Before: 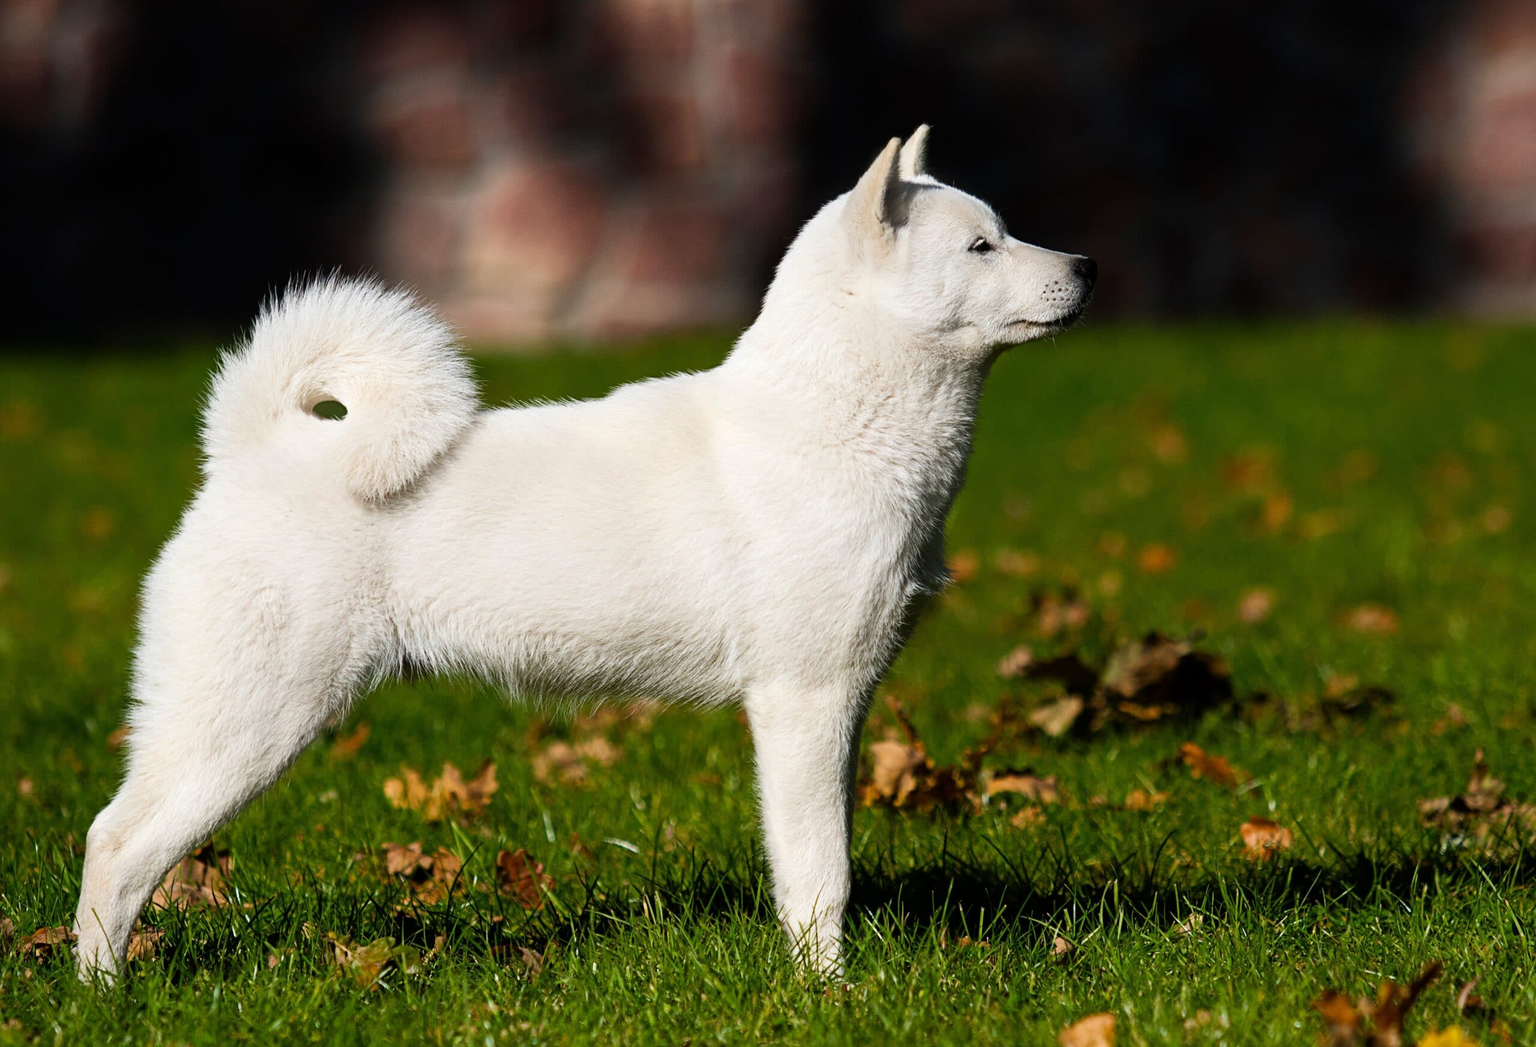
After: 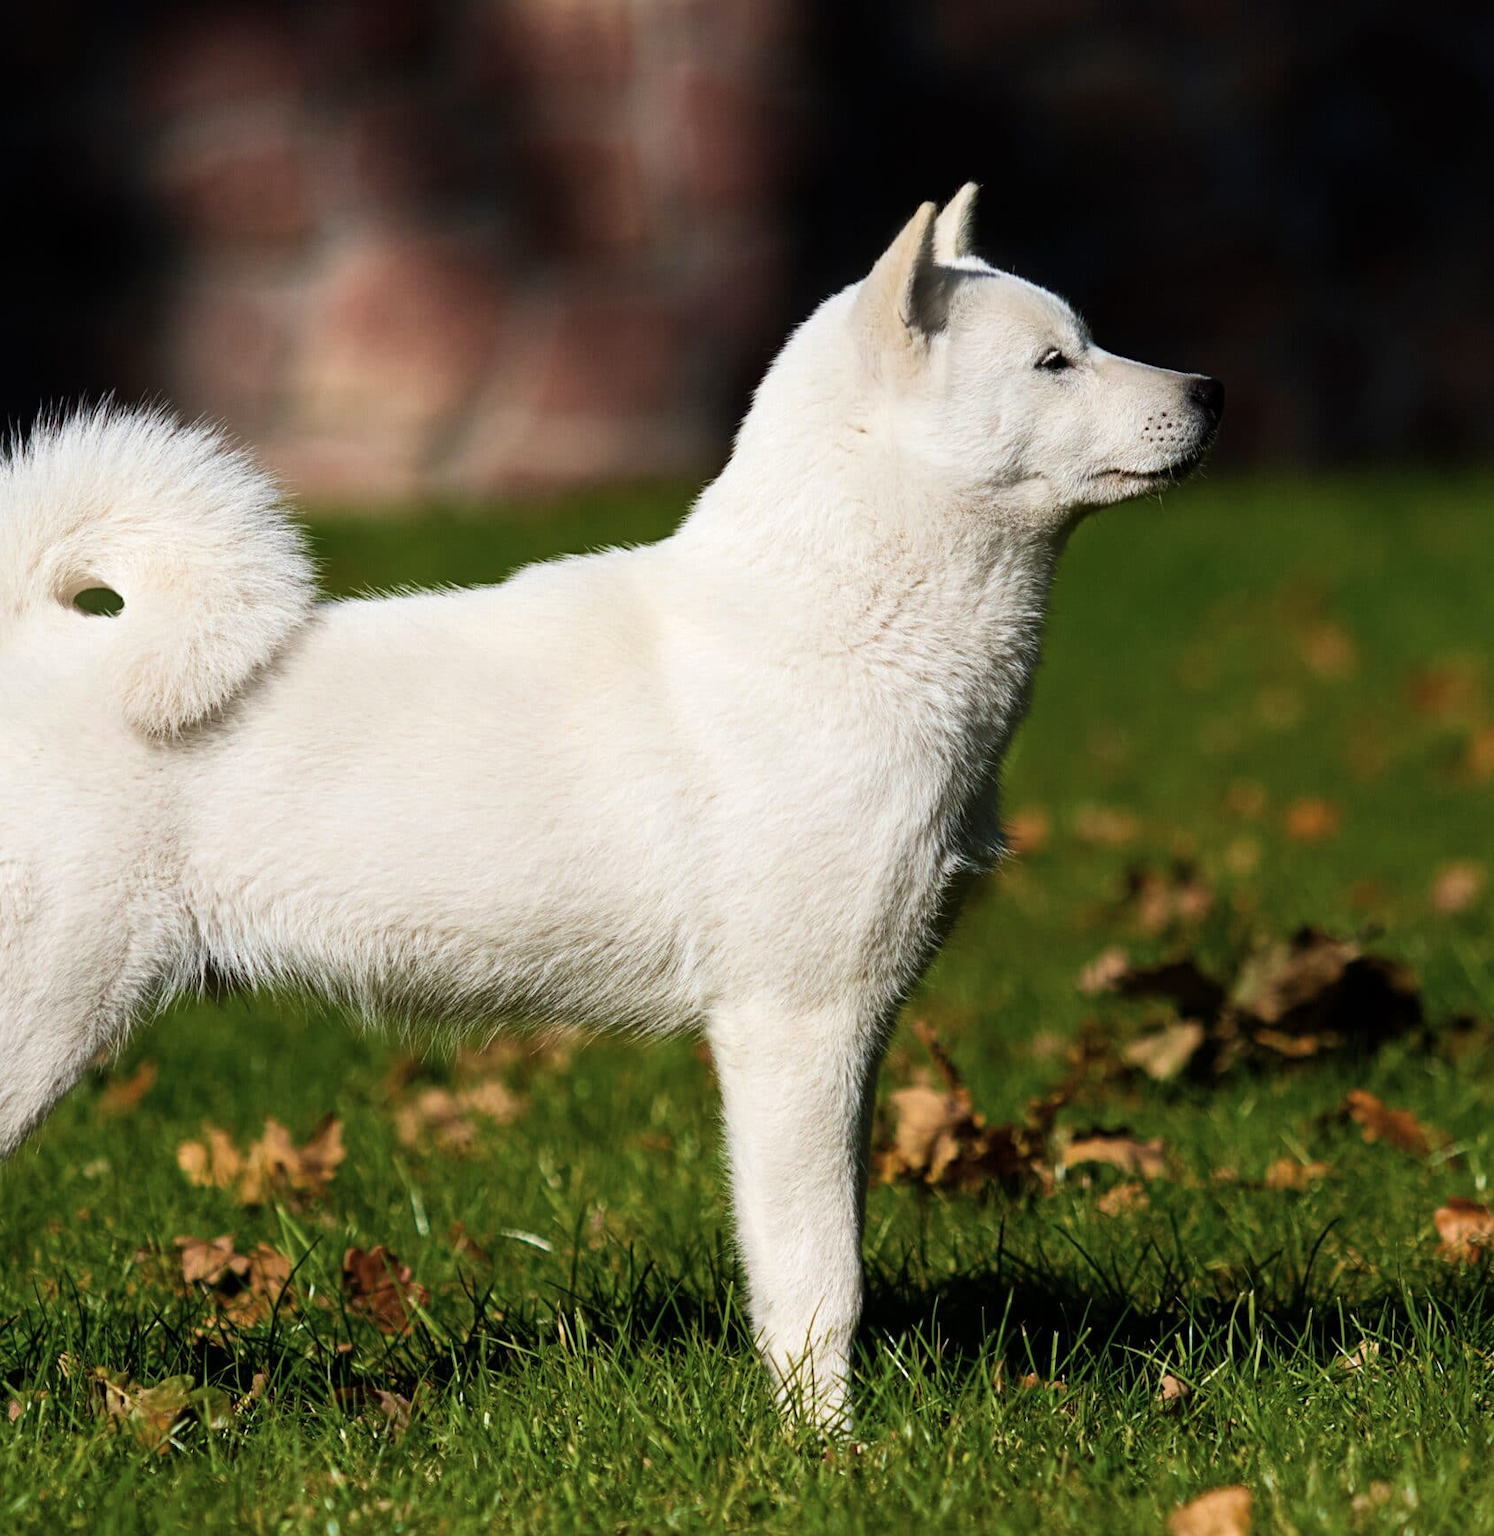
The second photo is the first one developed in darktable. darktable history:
crop: left 17.141%, right 16.519%
contrast brightness saturation: saturation -0.153
velvia: on, module defaults
